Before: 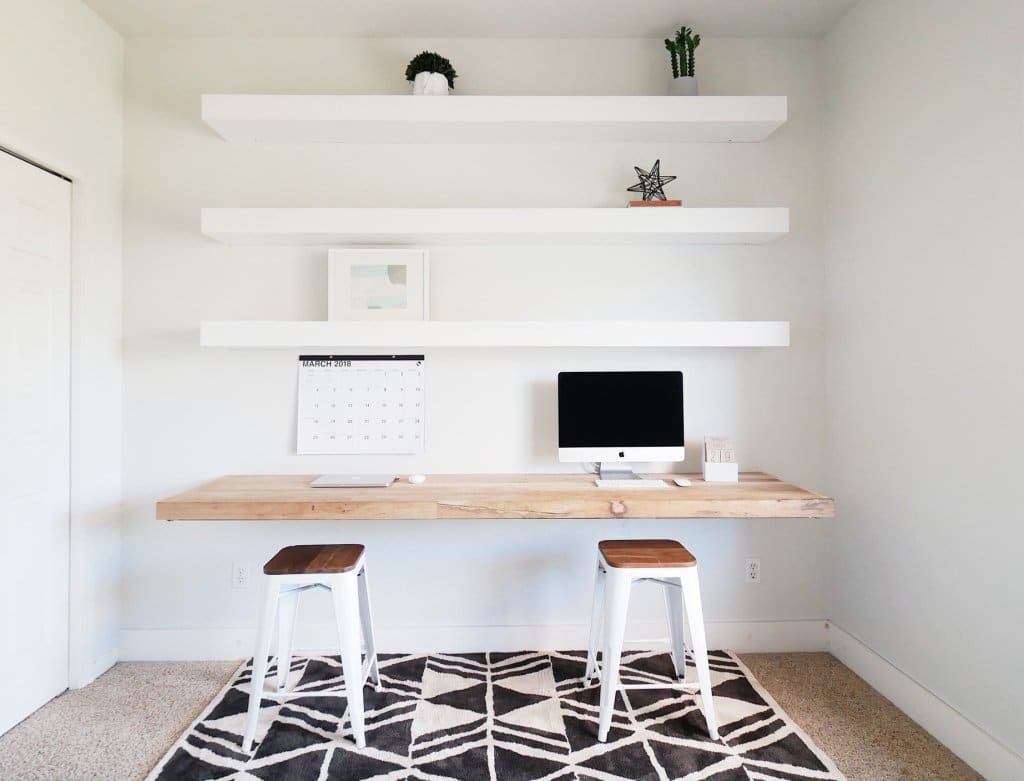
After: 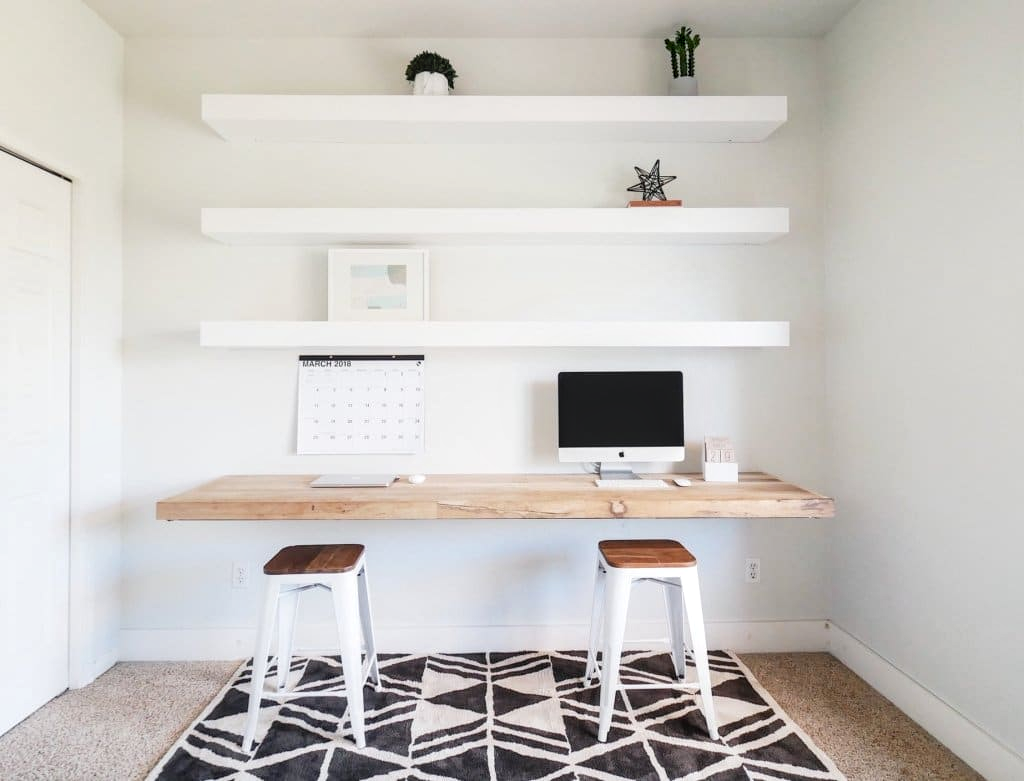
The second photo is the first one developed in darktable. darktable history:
base curve: curves: ch0 [(0, 0) (0.472, 0.508) (1, 1)]
exposure: black level correction 0.001, exposure 0.014 EV, compensate highlight preservation false
local contrast: on, module defaults
